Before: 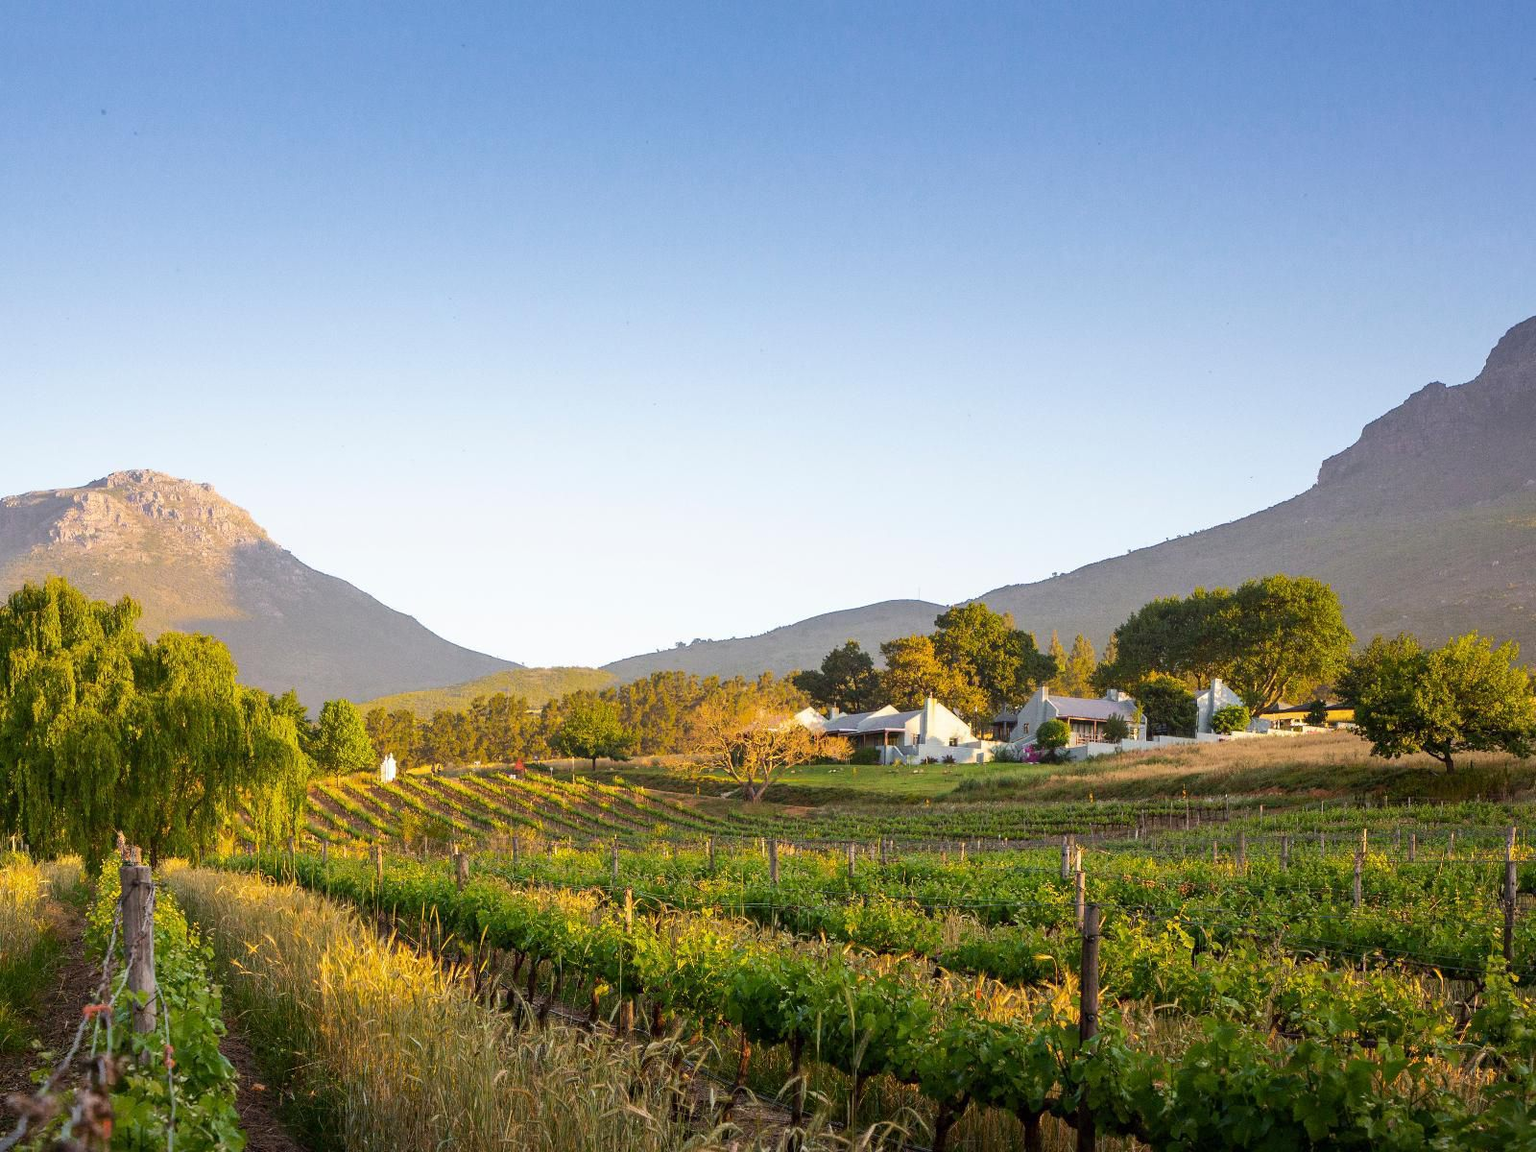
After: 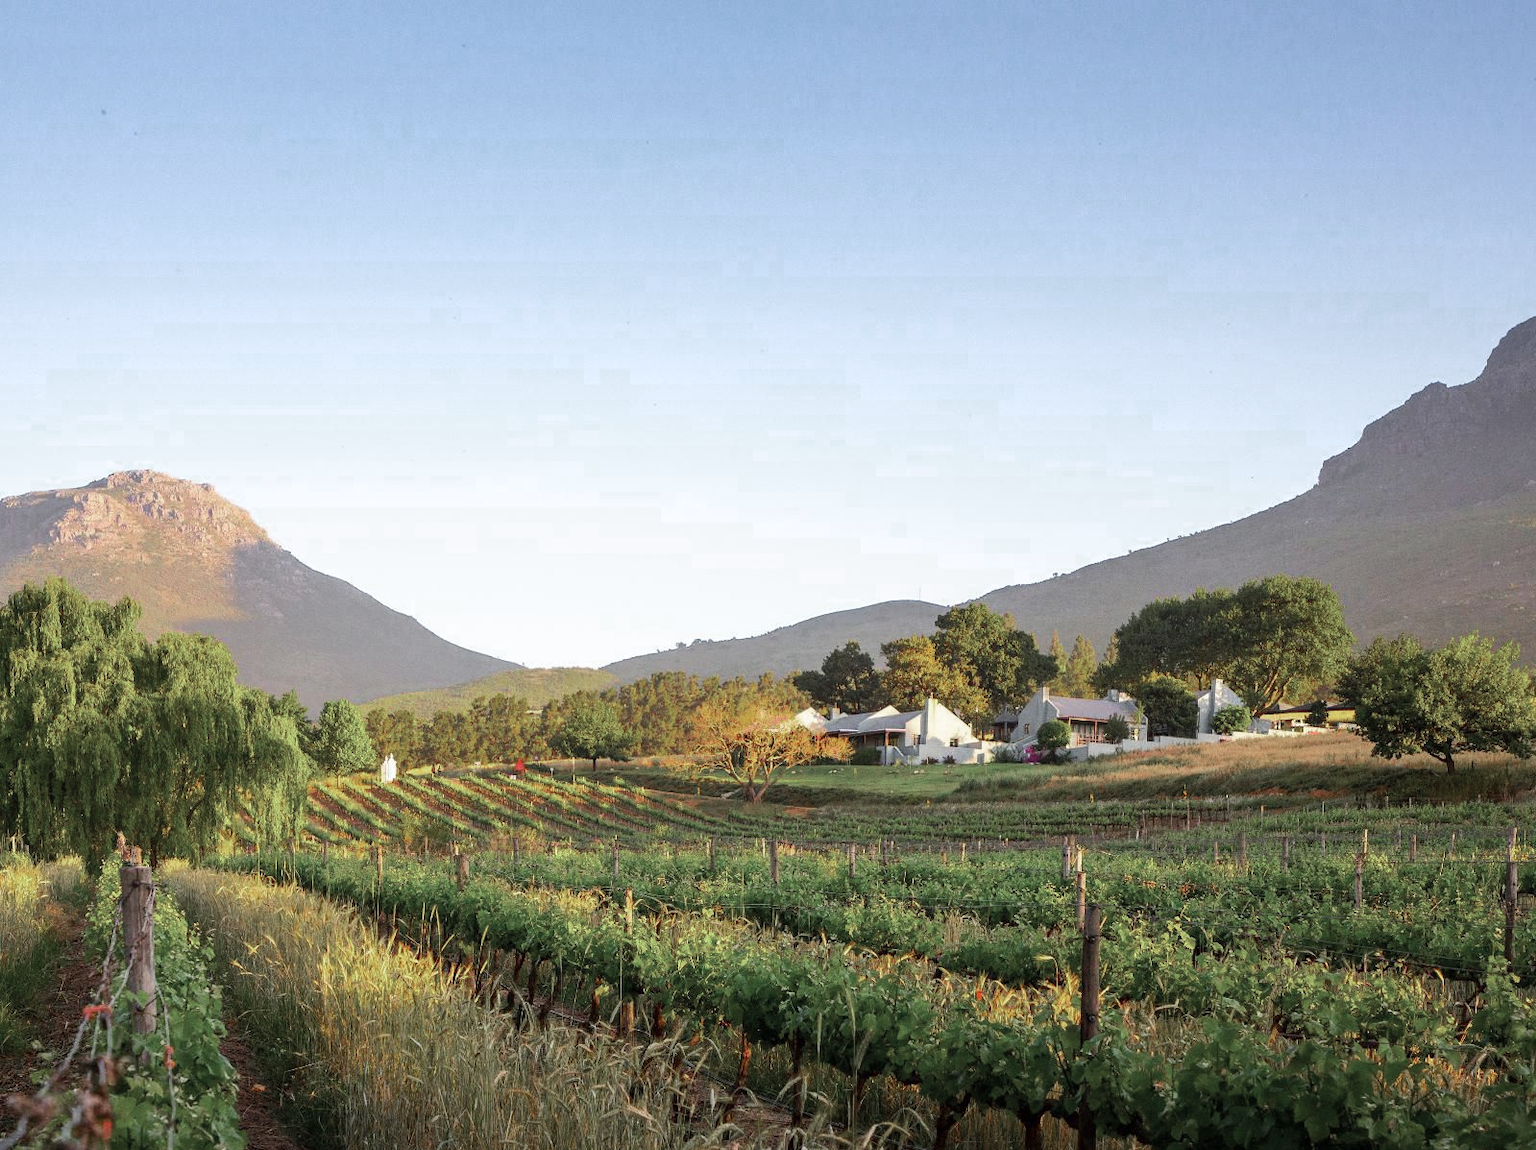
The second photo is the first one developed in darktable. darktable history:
crop: top 0.05%, bottom 0.098%
color correction: saturation 0.8
color zones: curves: ch0 [(0, 0.466) (0.128, 0.466) (0.25, 0.5) (0.375, 0.456) (0.5, 0.5) (0.625, 0.5) (0.737, 0.652) (0.875, 0.5)]; ch1 [(0, 0.603) (0.125, 0.618) (0.261, 0.348) (0.372, 0.353) (0.497, 0.363) (0.611, 0.45) (0.731, 0.427) (0.875, 0.518) (0.998, 0.652)]; ch2 [(0, 0.559) (0.125, 0.451) (0.253, 0.564) (0.37, 0.578) (0.5, 0.466) (0.625, 0.471) (0.731, 0.471) (0.88, 0.485)]
